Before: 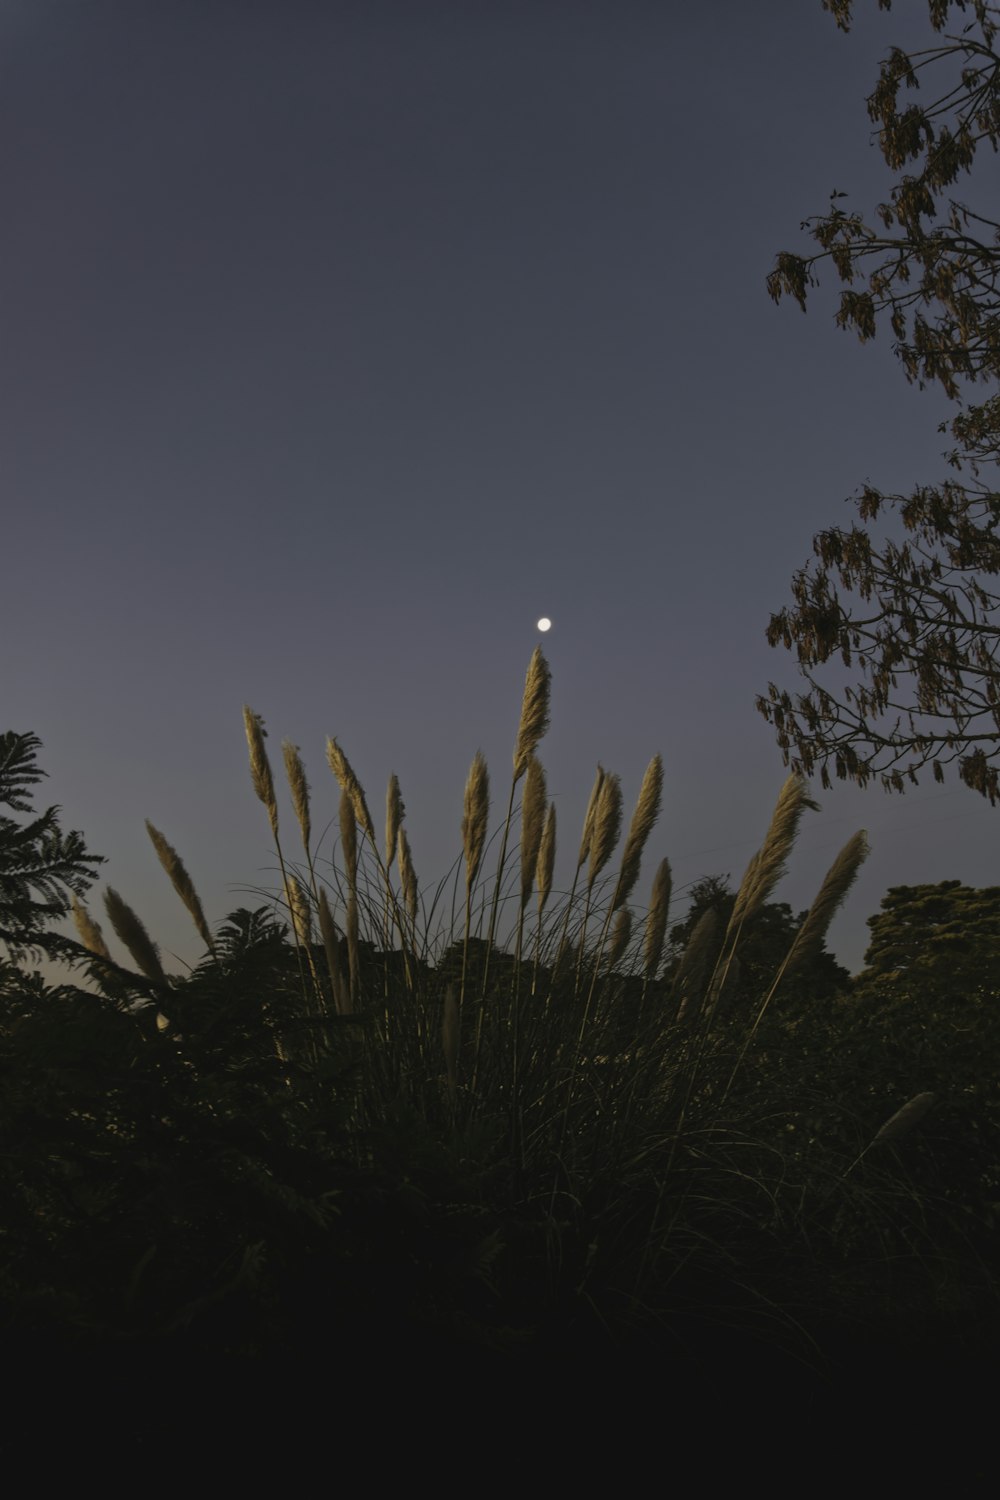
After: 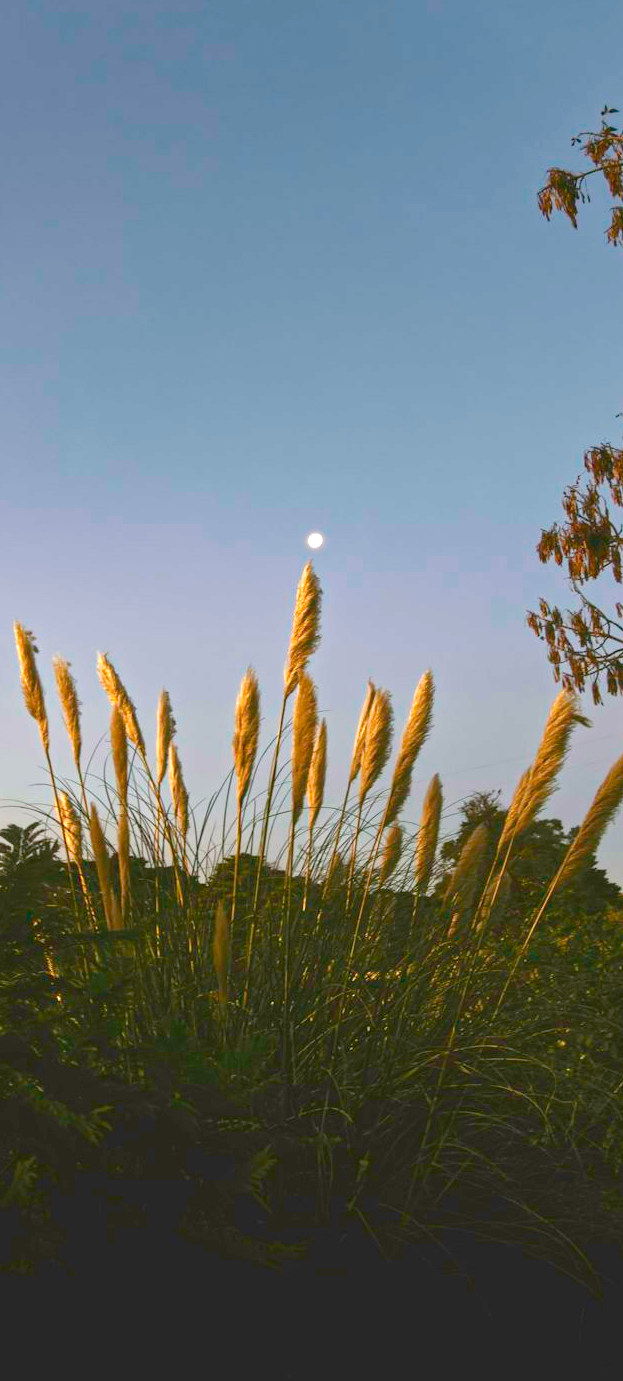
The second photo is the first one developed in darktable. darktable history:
color balance rgb: linear chroma grading › shadows -2.2%, linear chroma grading › highlights -15%, linear chroma grading › global chroma -10%, linear chroma grading › mid-tones -10%, perceptual saturation grading › global saturation 45%, perceptual saturation grading › highlights -50%, perceptual saturation grading › shadows 30%, perceptual brilliance grading › global brilliance 18%, global vibrance 45%
exposure: black level correction 0, exposure 1.1 EV, compensate exposure bias true, compensate highlight preservation false
crop and rotate: left 22.918%, top 5.629%, right 14.711%, bottom 2.247%
